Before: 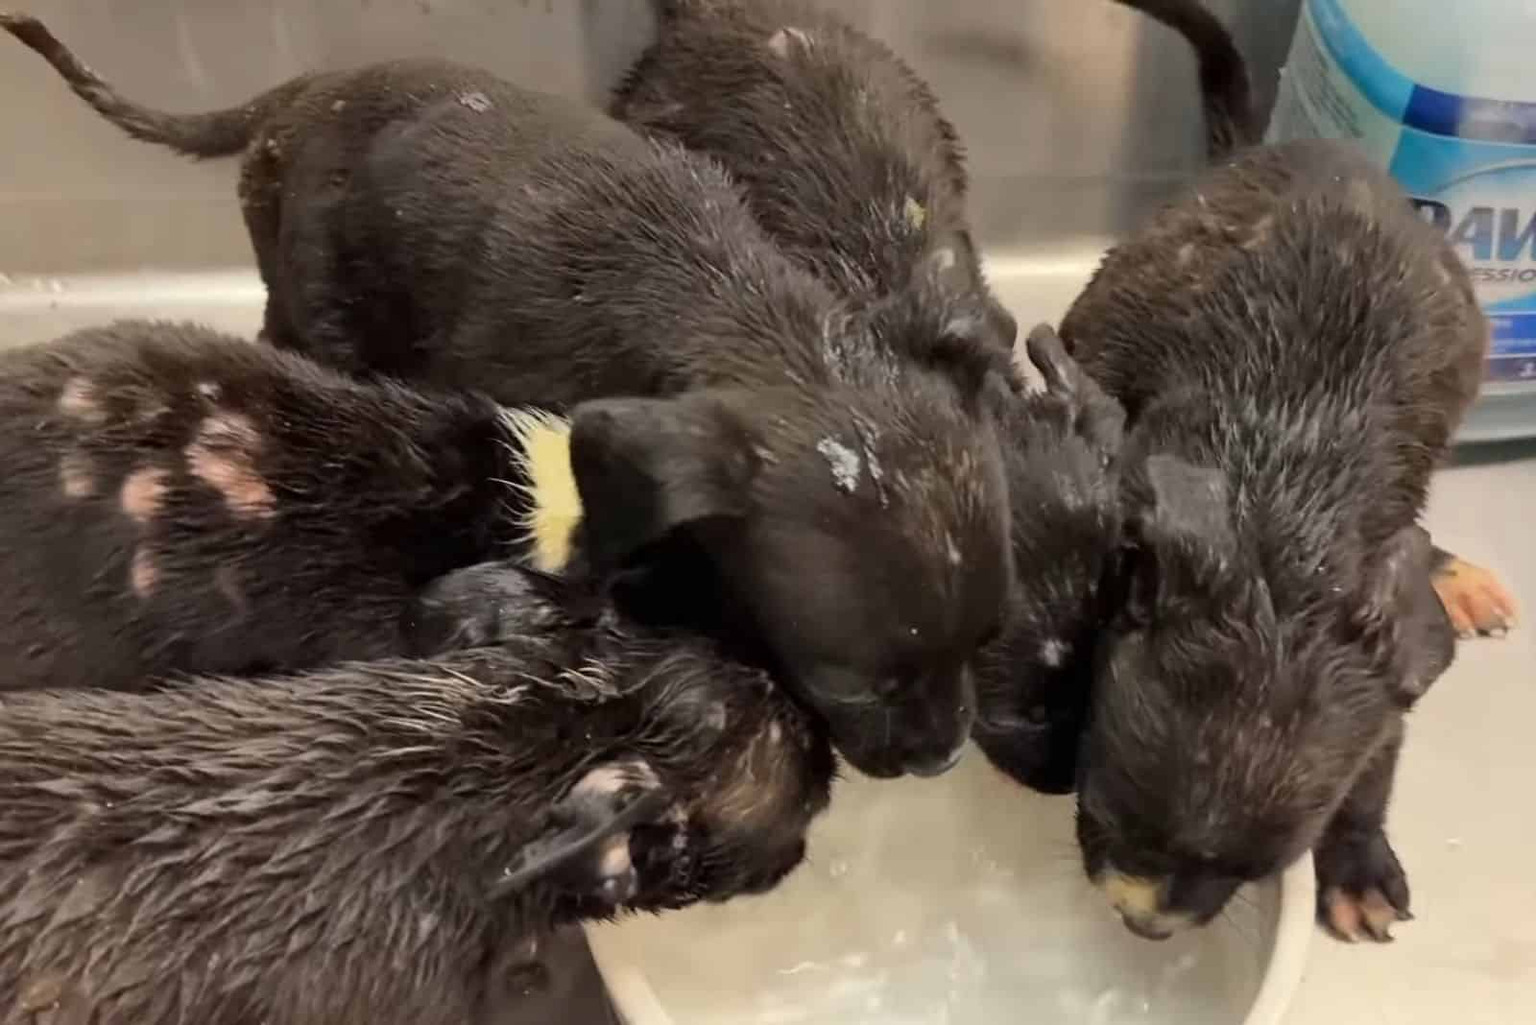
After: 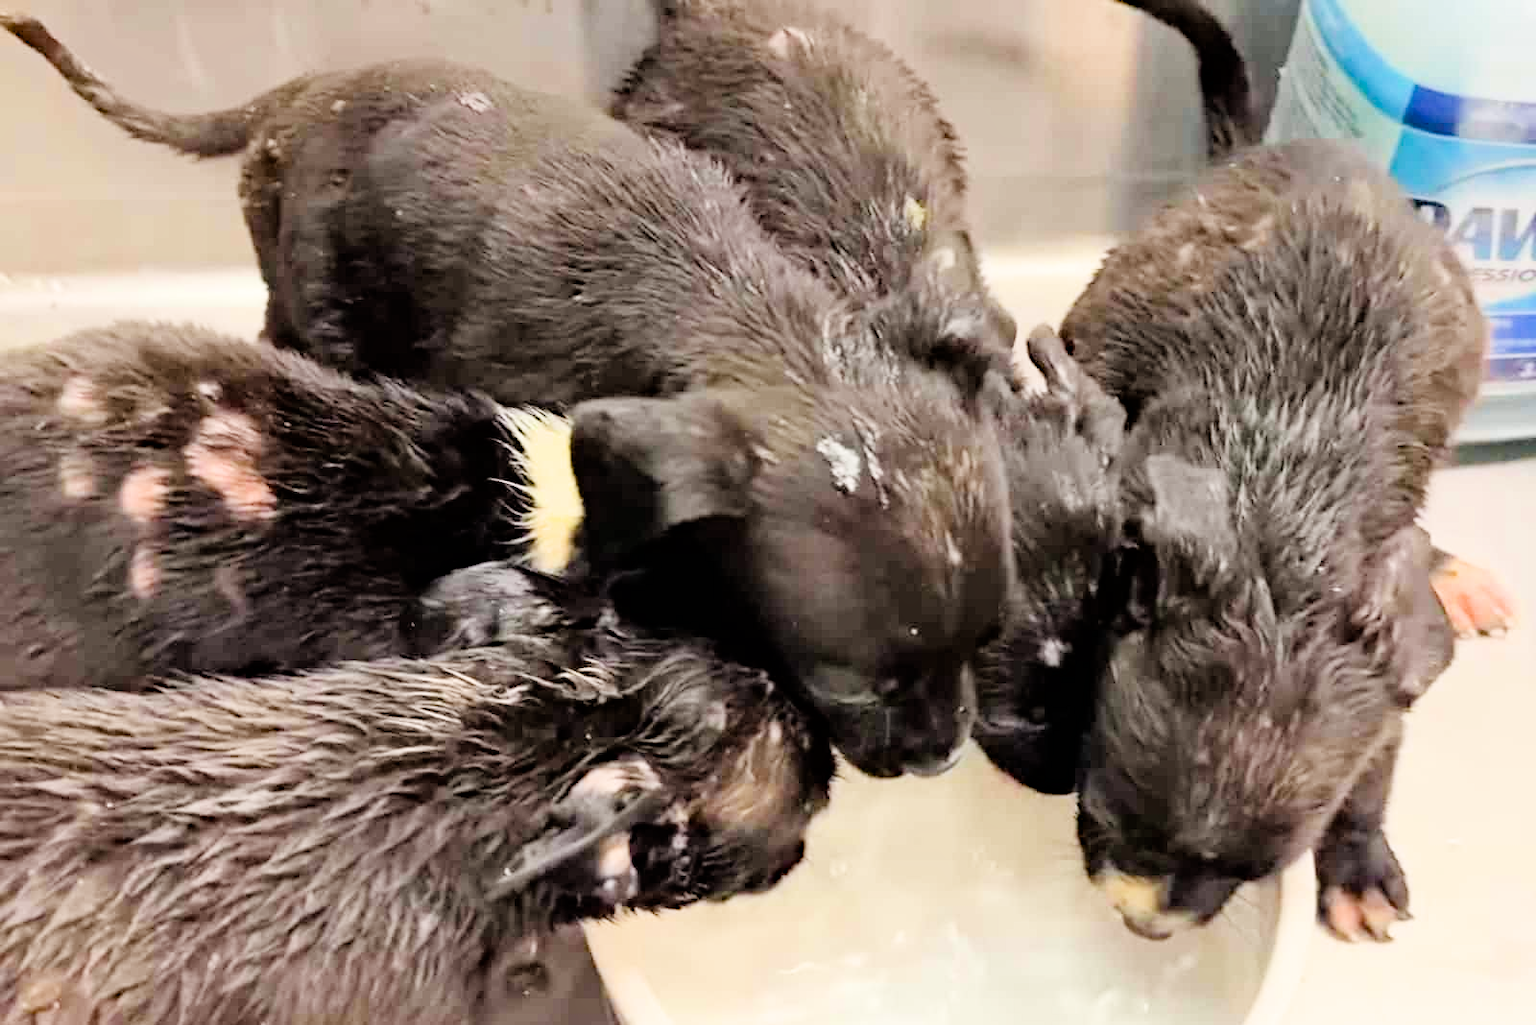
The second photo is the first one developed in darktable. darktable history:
haze removal: compatibility mode true, adaptive false
exposure: black level correction 0, exposure 1.2 EV, compensate highlight preservation false
tone equalizer: -8 EV -0.719 EV, -7 EV -0.717 EV, -6 EV -0.636 EV, -5 EV -0.401 EV, -3 EV 0.385 EV, -2 EV 0.6 EV, -1 EV 0.698 EV, +0 EV 0.752 EV
filmic rgb: black relative exposure -7.65 EV, white relative exposure 4.56 EV, hardness 3.61
